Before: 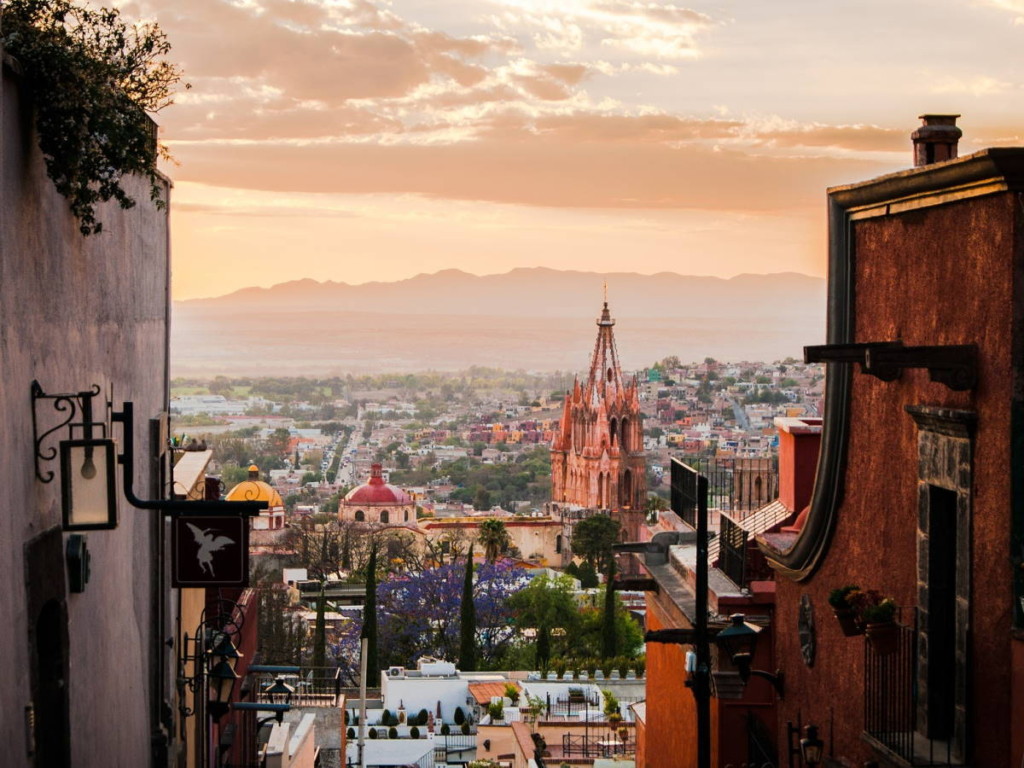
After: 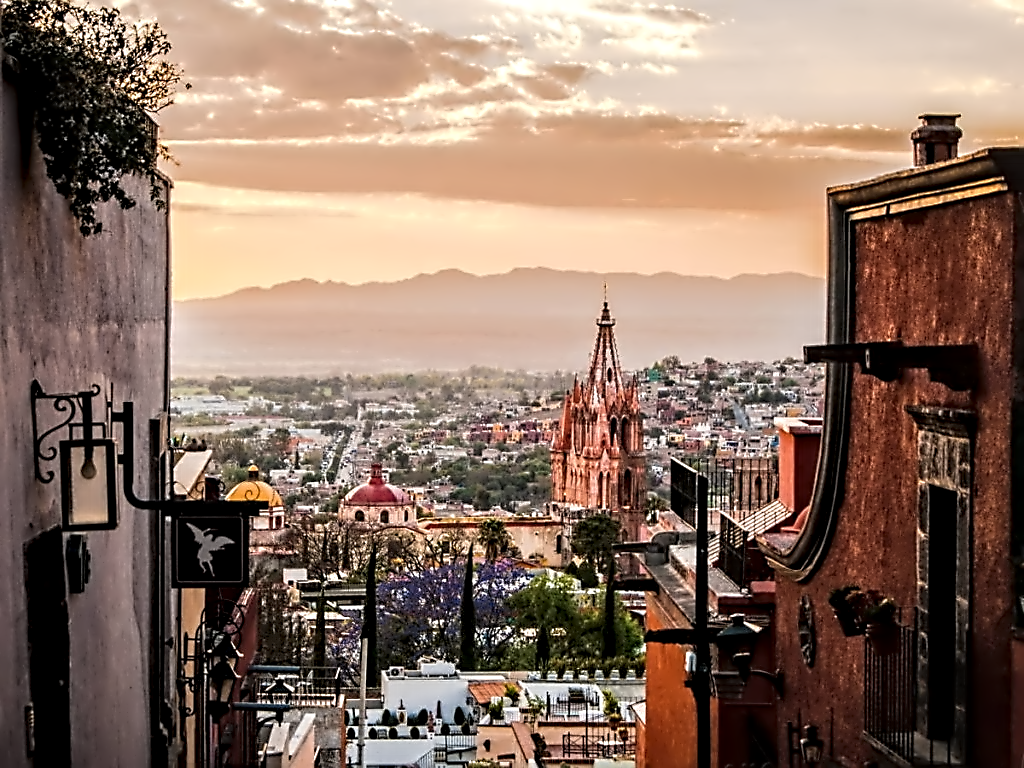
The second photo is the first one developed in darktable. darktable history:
local contrast: detail 130%
contrast equalizer: octaves 7, y [[0.5, 0.542, 0.583, 0.625, 0.667, 0.708], [0.5 ×6], [0.5 ×6], [0, 0.033, 0.067, 0.1, 0.133, 0.167], [0, 0.05, 0.1, 0.15, 0.2, 0.25]]
sharpen: amount 0.75
white balance: red 1, blue 1
